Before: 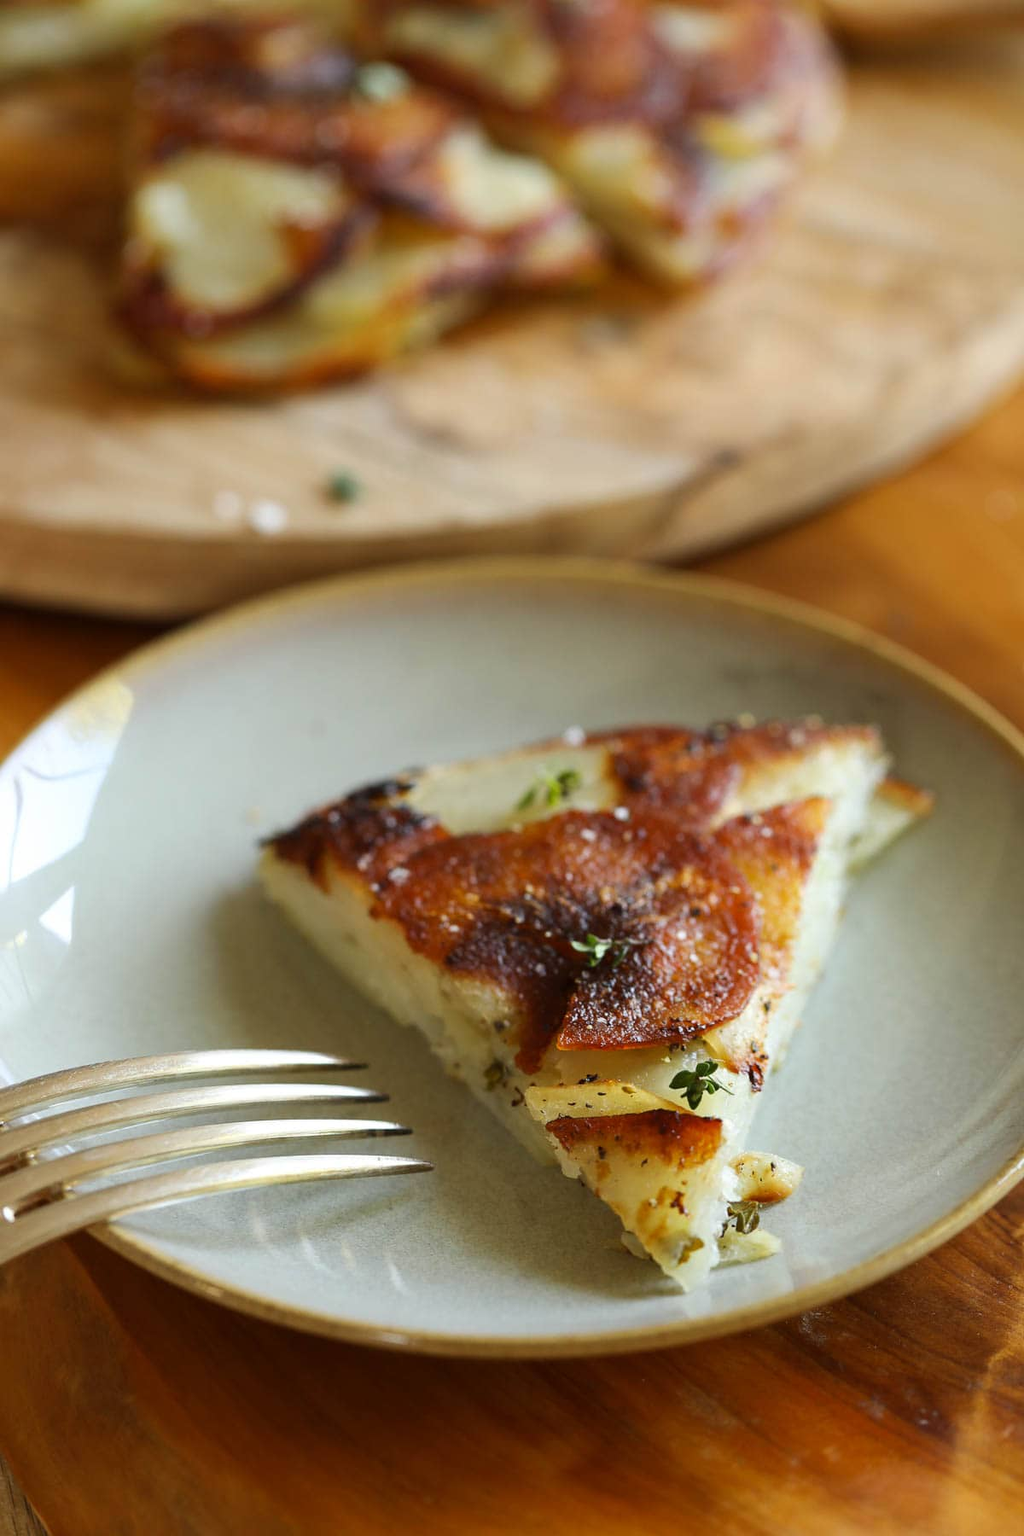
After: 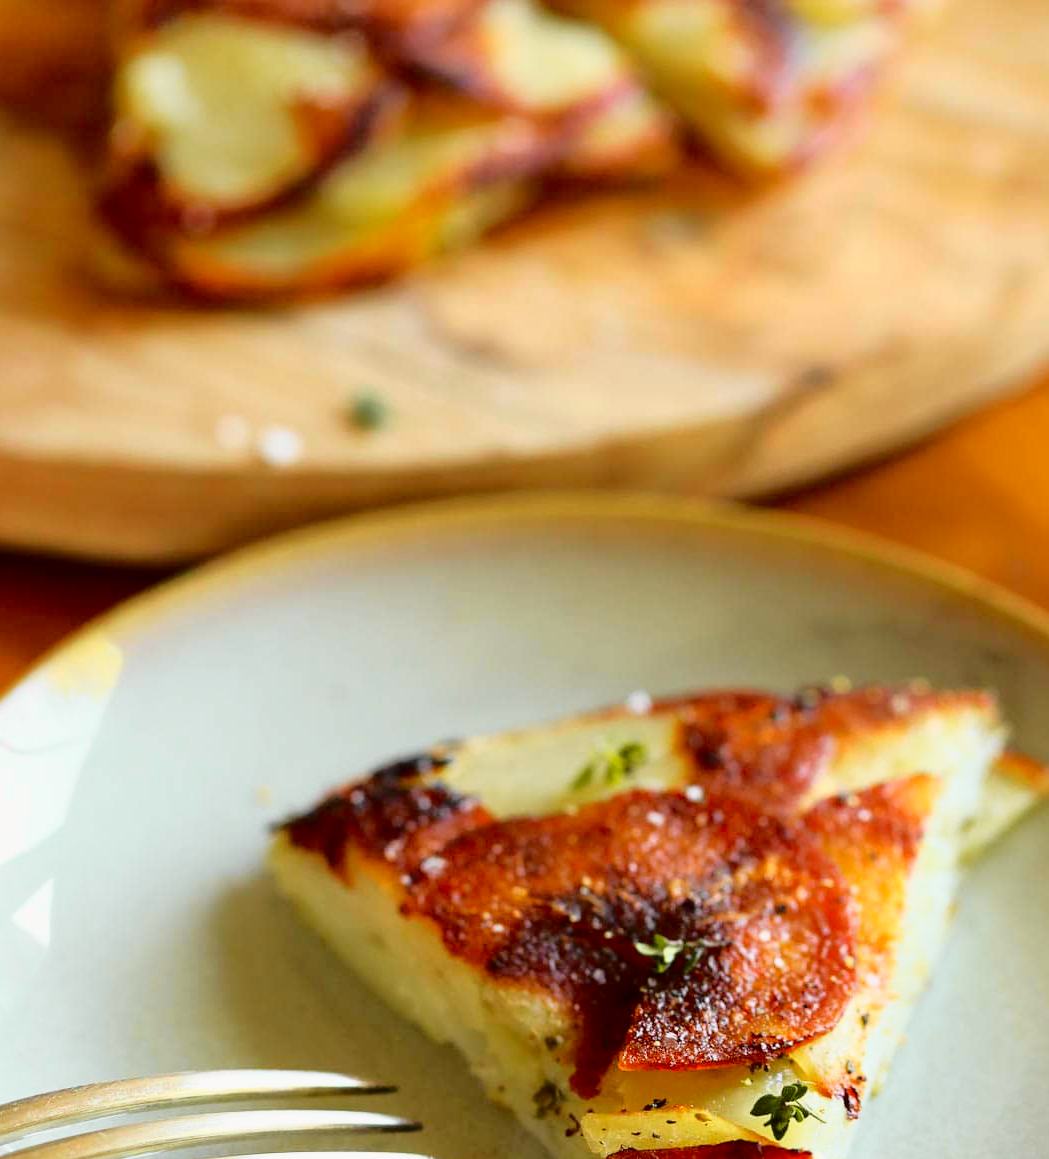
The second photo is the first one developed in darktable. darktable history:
crop: left 2.877%, top 8.933%, right 9.679%, bottom 26.658%
tone curve: curves: ch0 [(0, 0) (0.062, 0.023) (0.168, 0.142) (0.359, 0.44) (0.469, 0.544) (0.634, 0.722) (0.839, 0.909) (0.998, 0.978)]; ch1 [(0, 0) (0.437, 0.453) (0.472, 0.47) (0.502, 0.504) (0.527, 0.546) (0.568, 0.619) (0.608, 0.665) (0.669, 0.748) (0.859, 0.899) (1, 1)]; ch2 [(0, 0) (0.33, 0.301) (0.421, 0.443) (0.473, 0.501) (0.504, 0.504) (0.535, 0.564) (0.575, 0.625) (0.608, 0.676) (1, 1)], color space Lab, independent channels, preserve colors none
